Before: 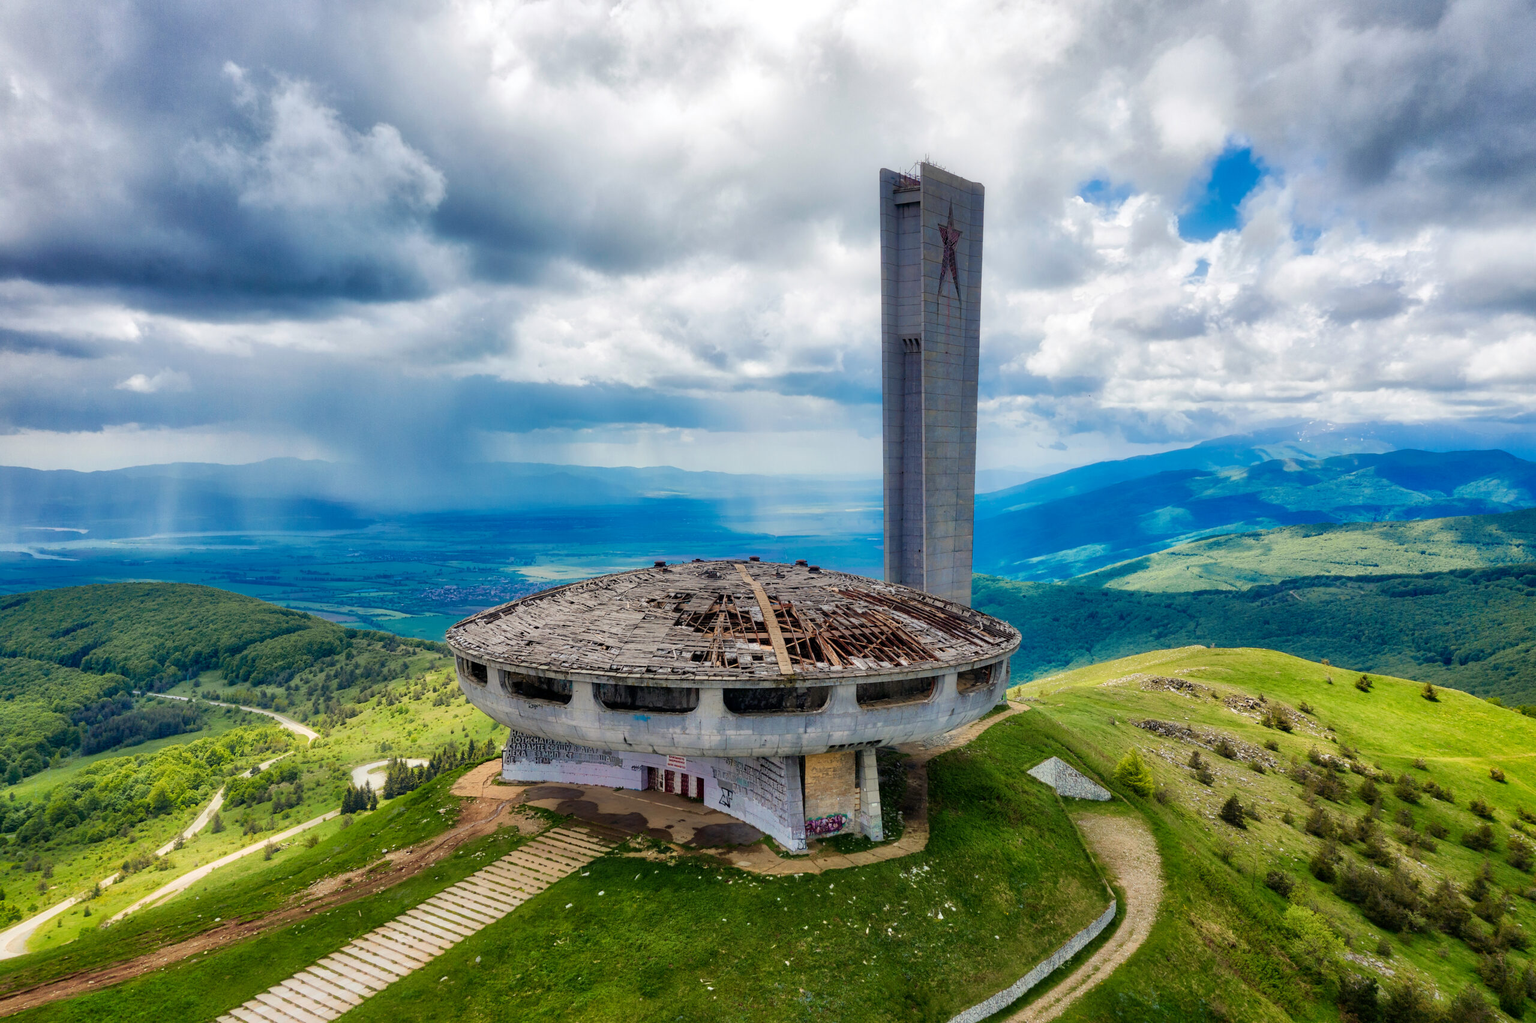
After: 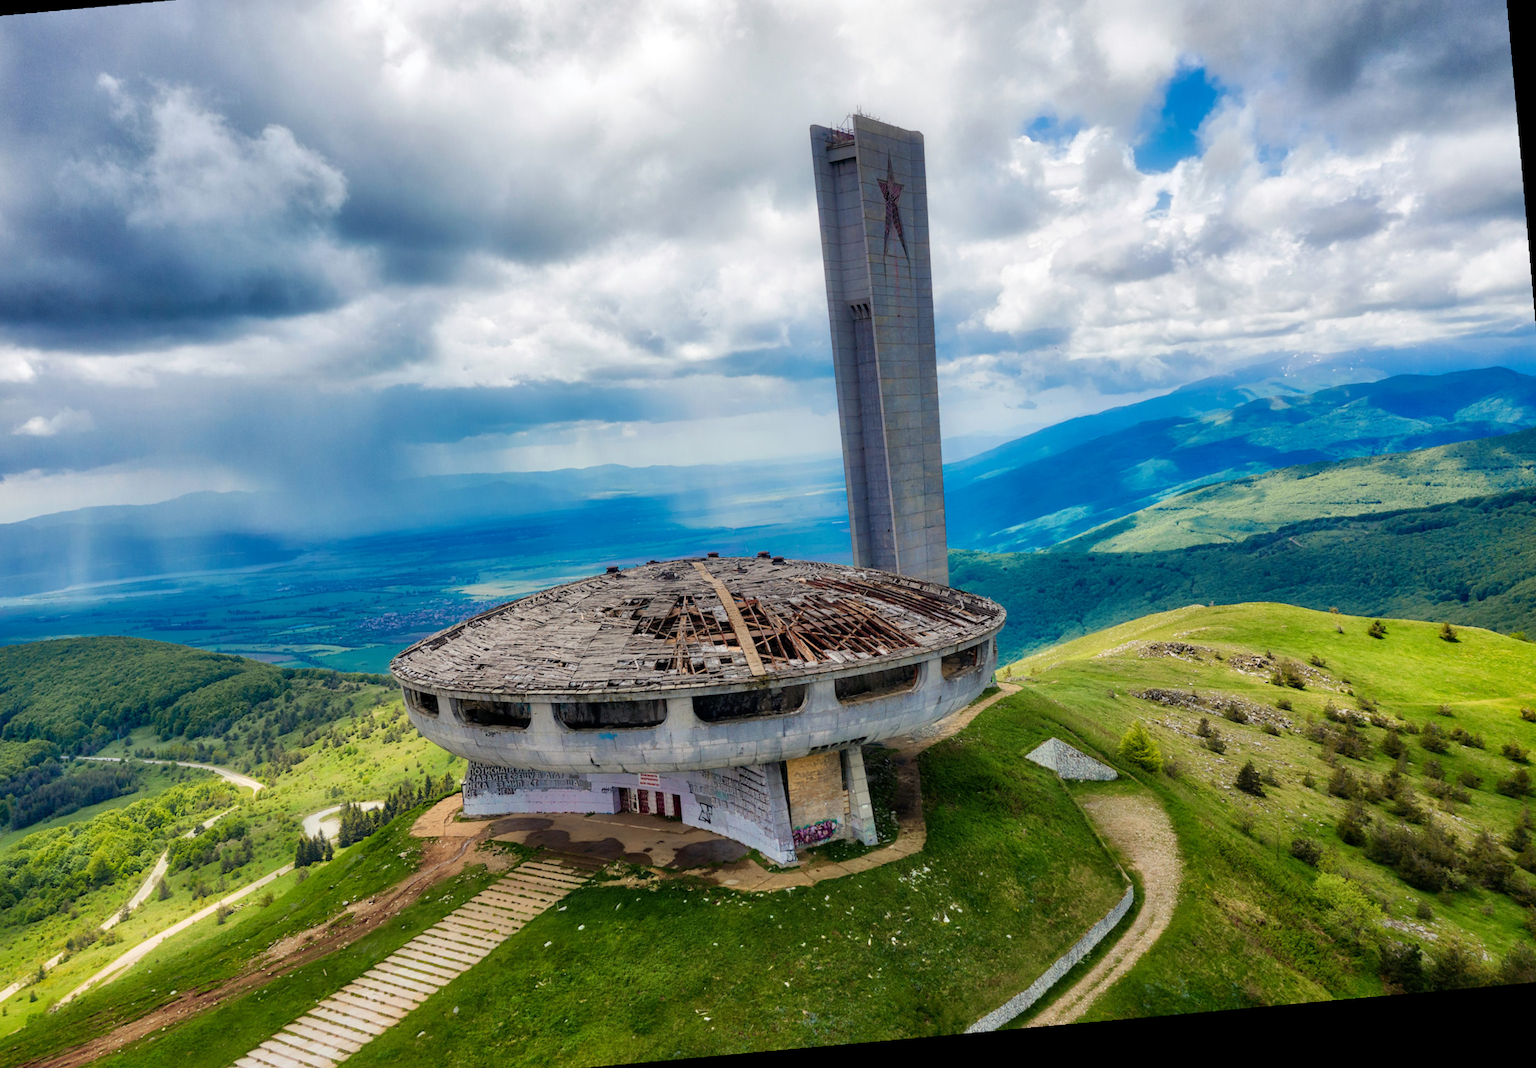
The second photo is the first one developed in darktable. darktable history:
rotate and perspective: rotation -3.18°, automatic cropping off
crop and rotate: angle 1.96°, left 5.673%, top 5.673%
